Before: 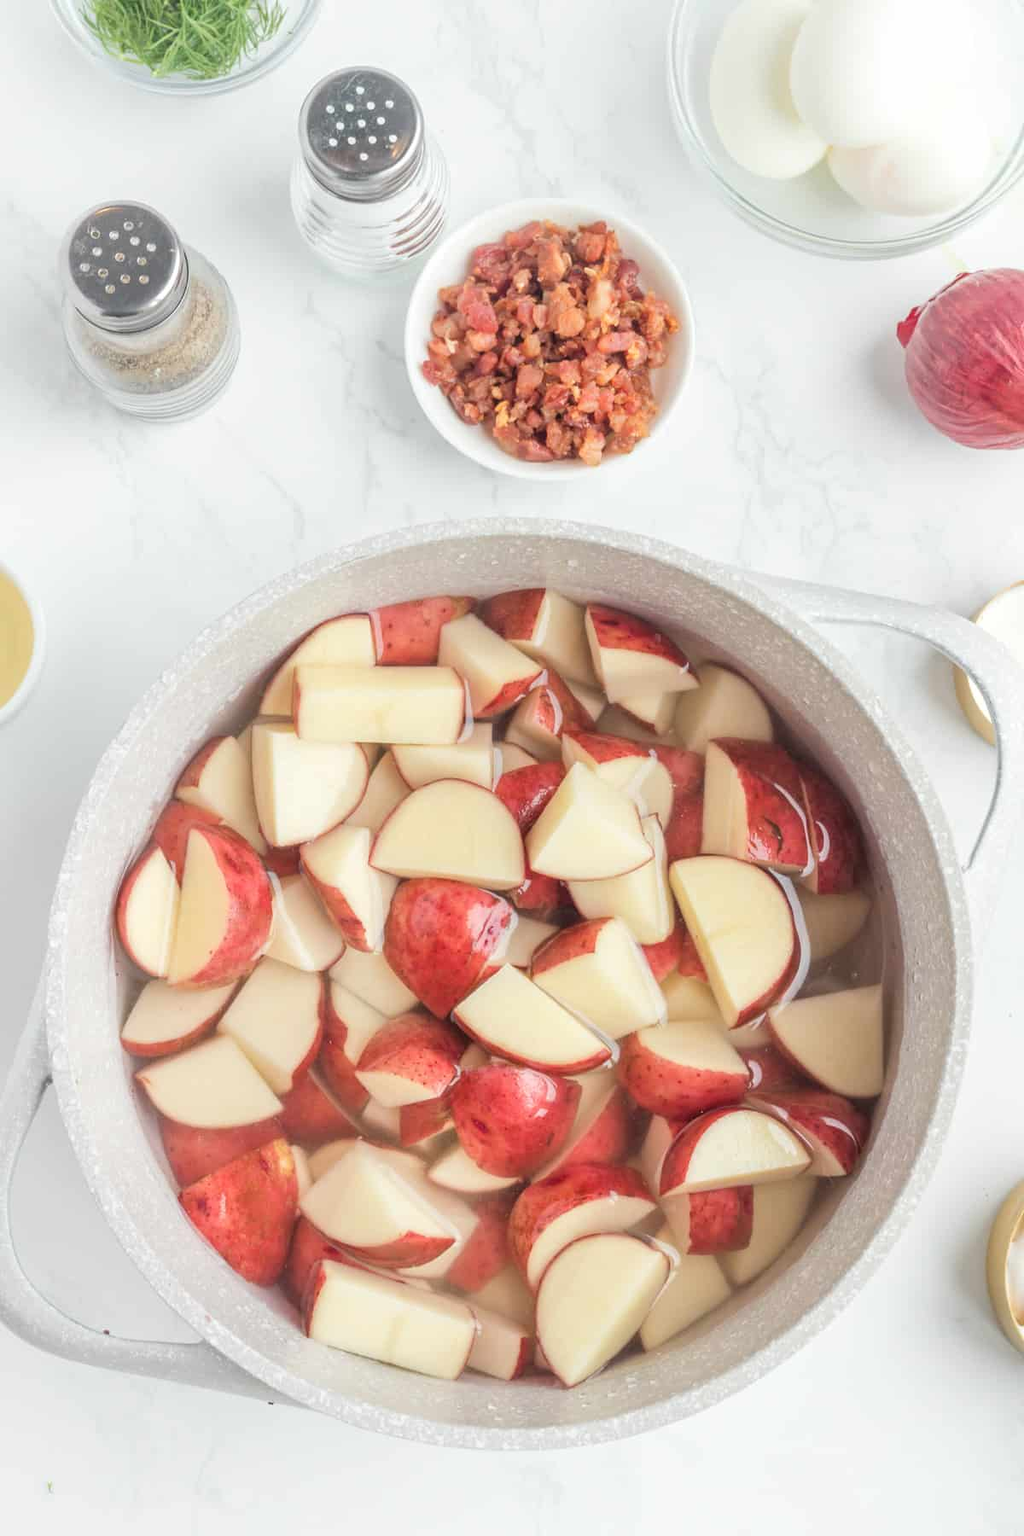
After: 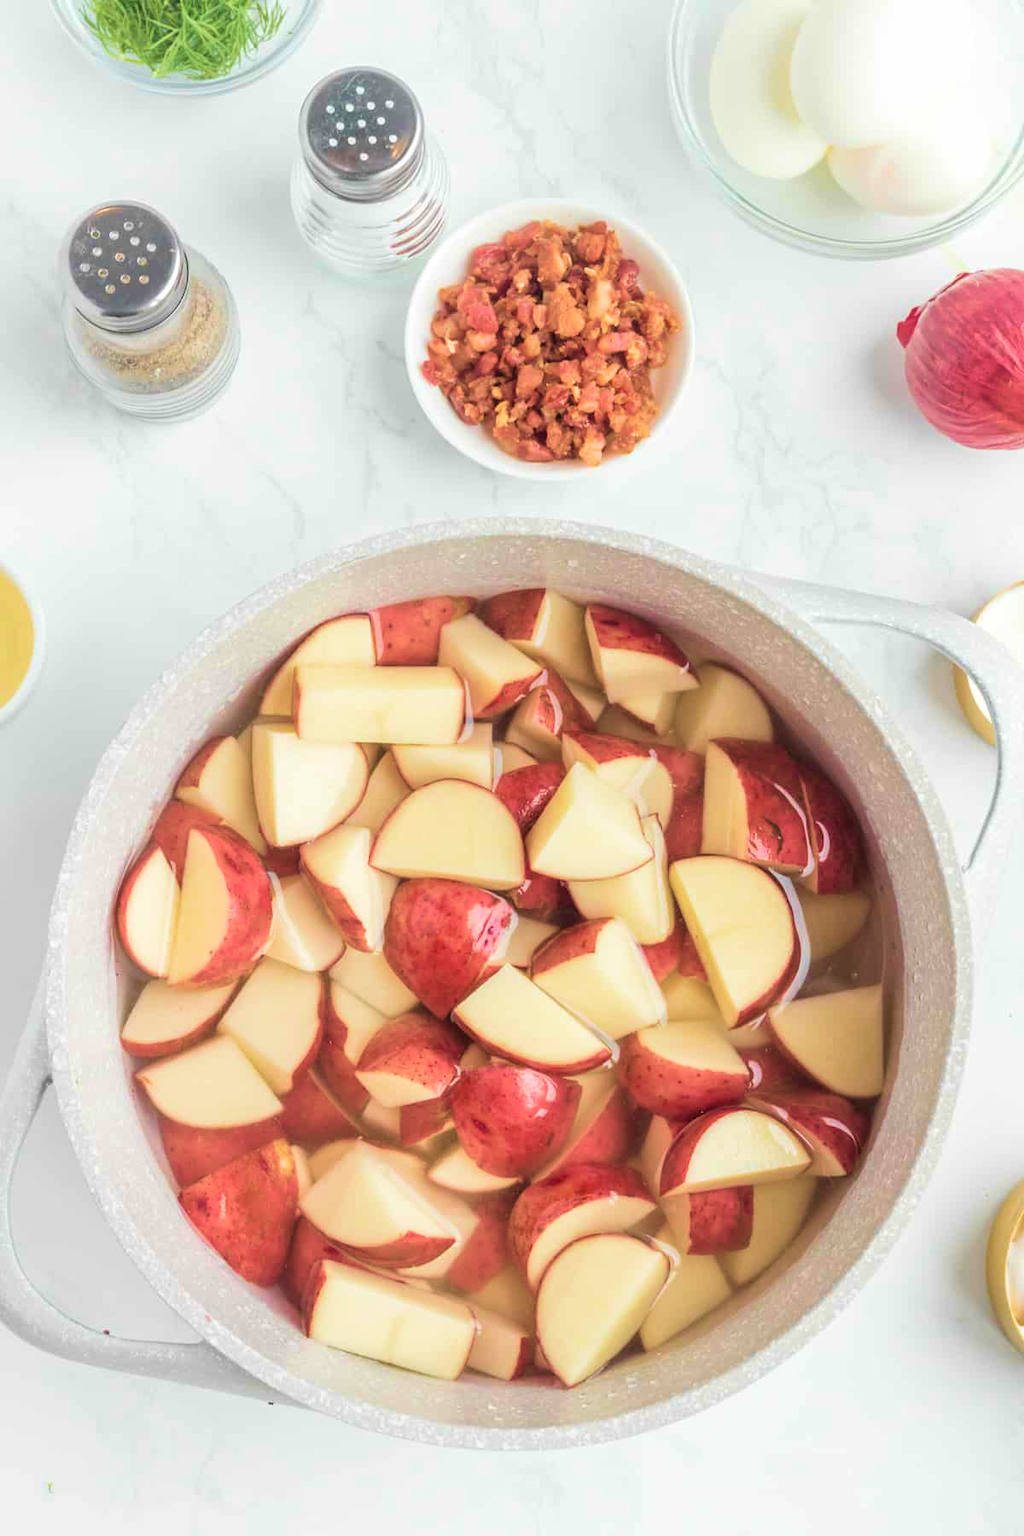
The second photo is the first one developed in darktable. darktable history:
tone curve: curves: ch0 [(0, 0) (0.161, 0.144) (0.501, 0.497) (1, 1)], color space Lab, independent channels, preserve colors none
velvia: strength 66.78%, mid-tones bias 0.979
